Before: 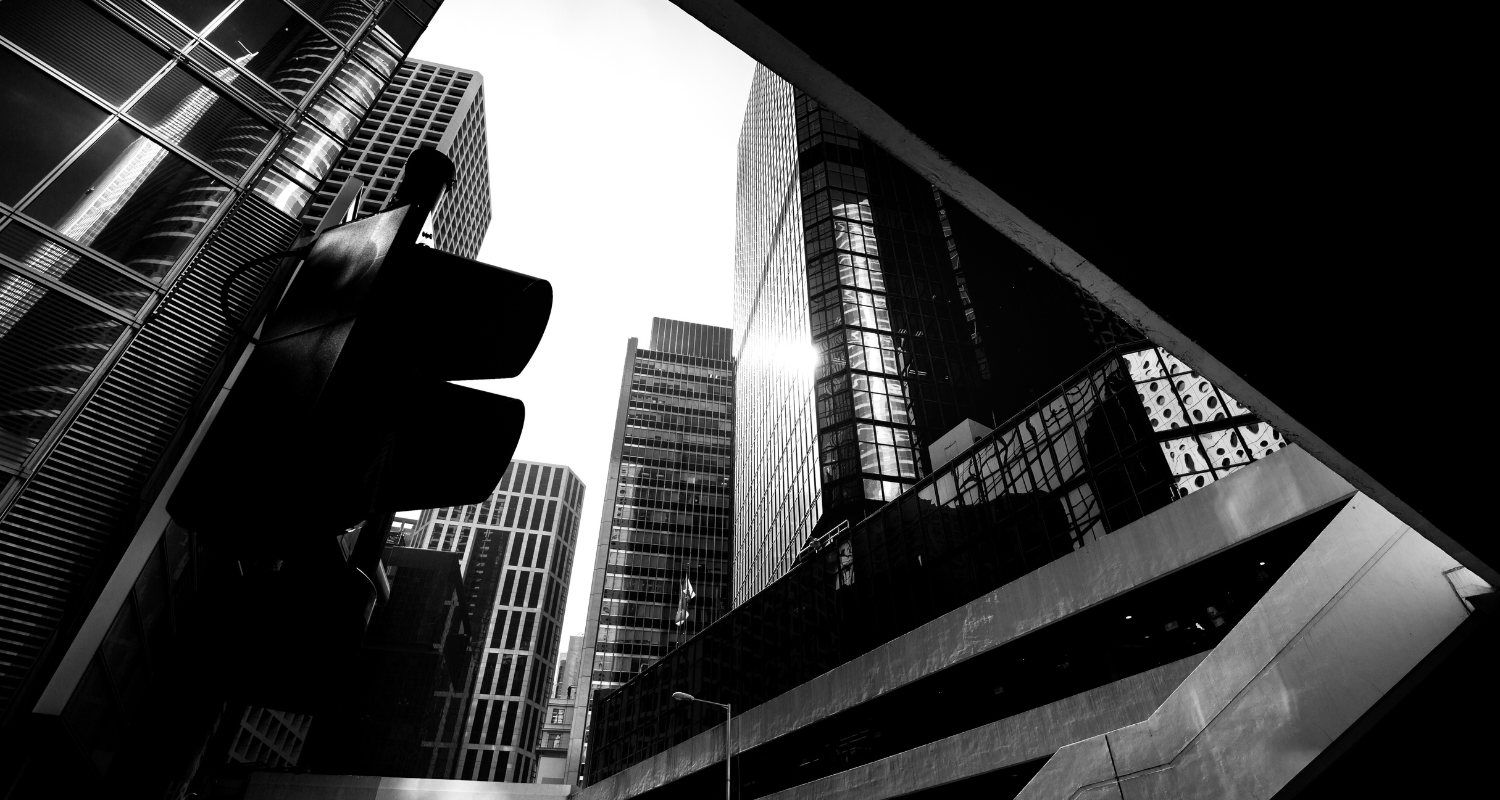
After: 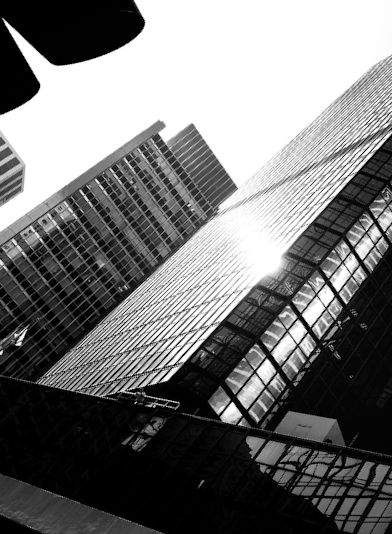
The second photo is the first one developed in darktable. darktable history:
tone equalizer: on, module defaults
crop and rotate: angle -46.2°, top 16.372%, right 0.918%, bottom 11.687%
